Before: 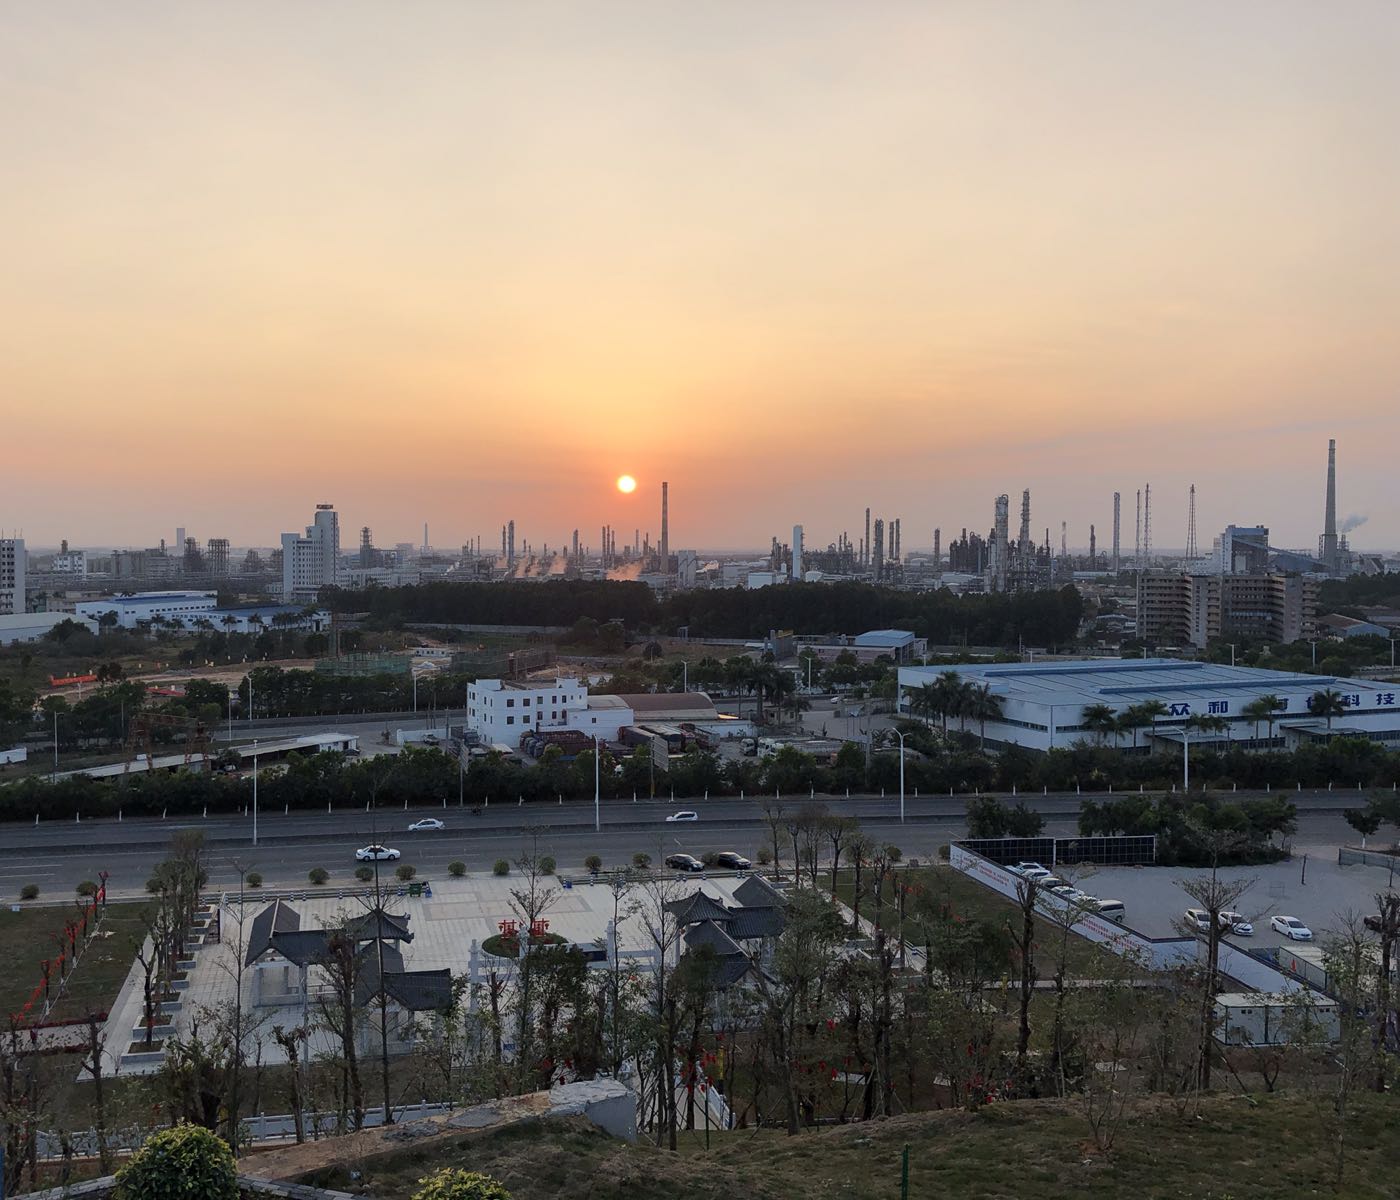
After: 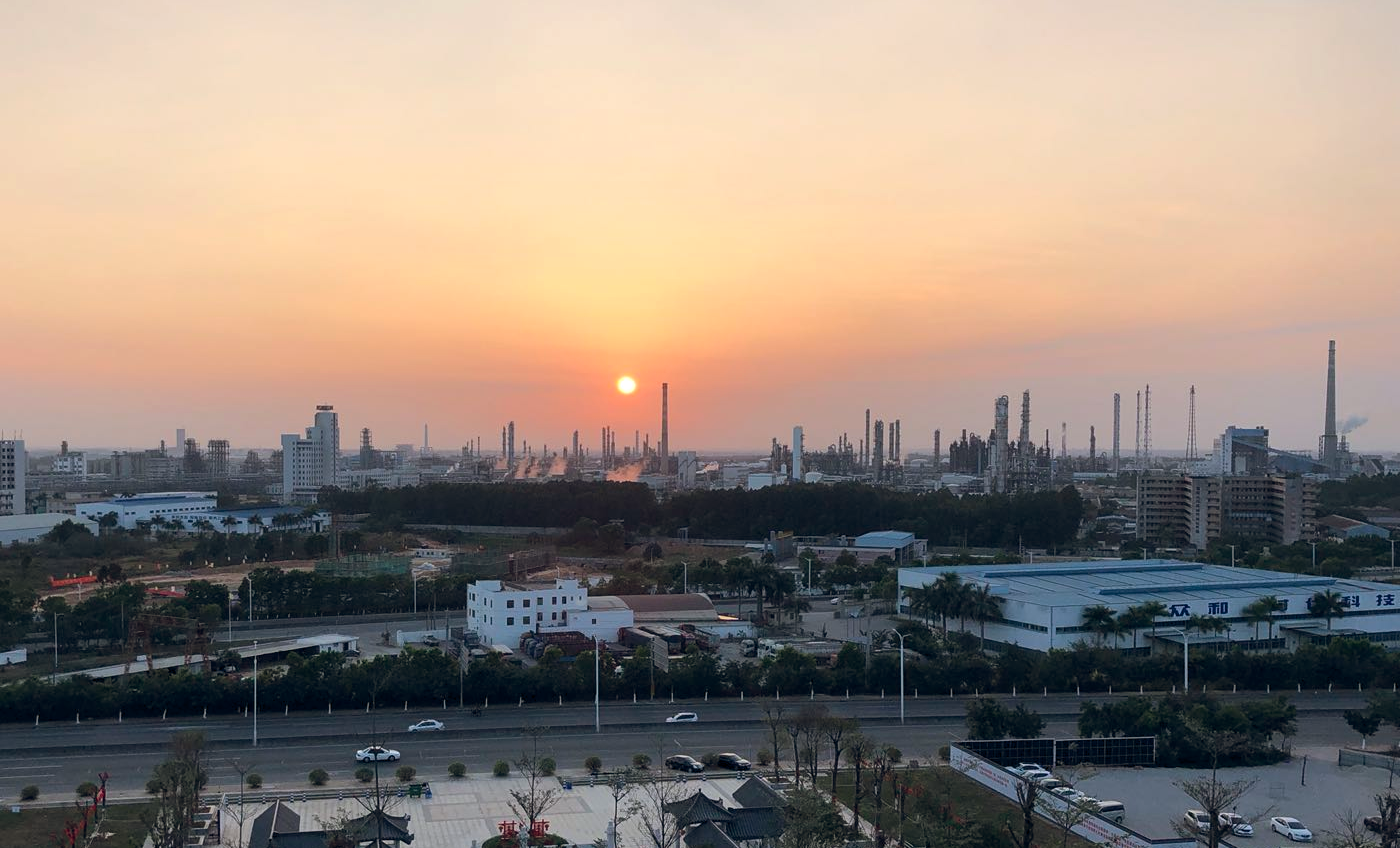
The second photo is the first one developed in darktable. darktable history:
color balance rgb: shadows lift › chroma 3.88%, shadows lift › hue 88.52°, power › hue 214.65°, global offset › chroma 0.1%, global offset › hue 252.4°, contrast 4.45%
crop and rotate: top 8.293%, bottom 20.996%
